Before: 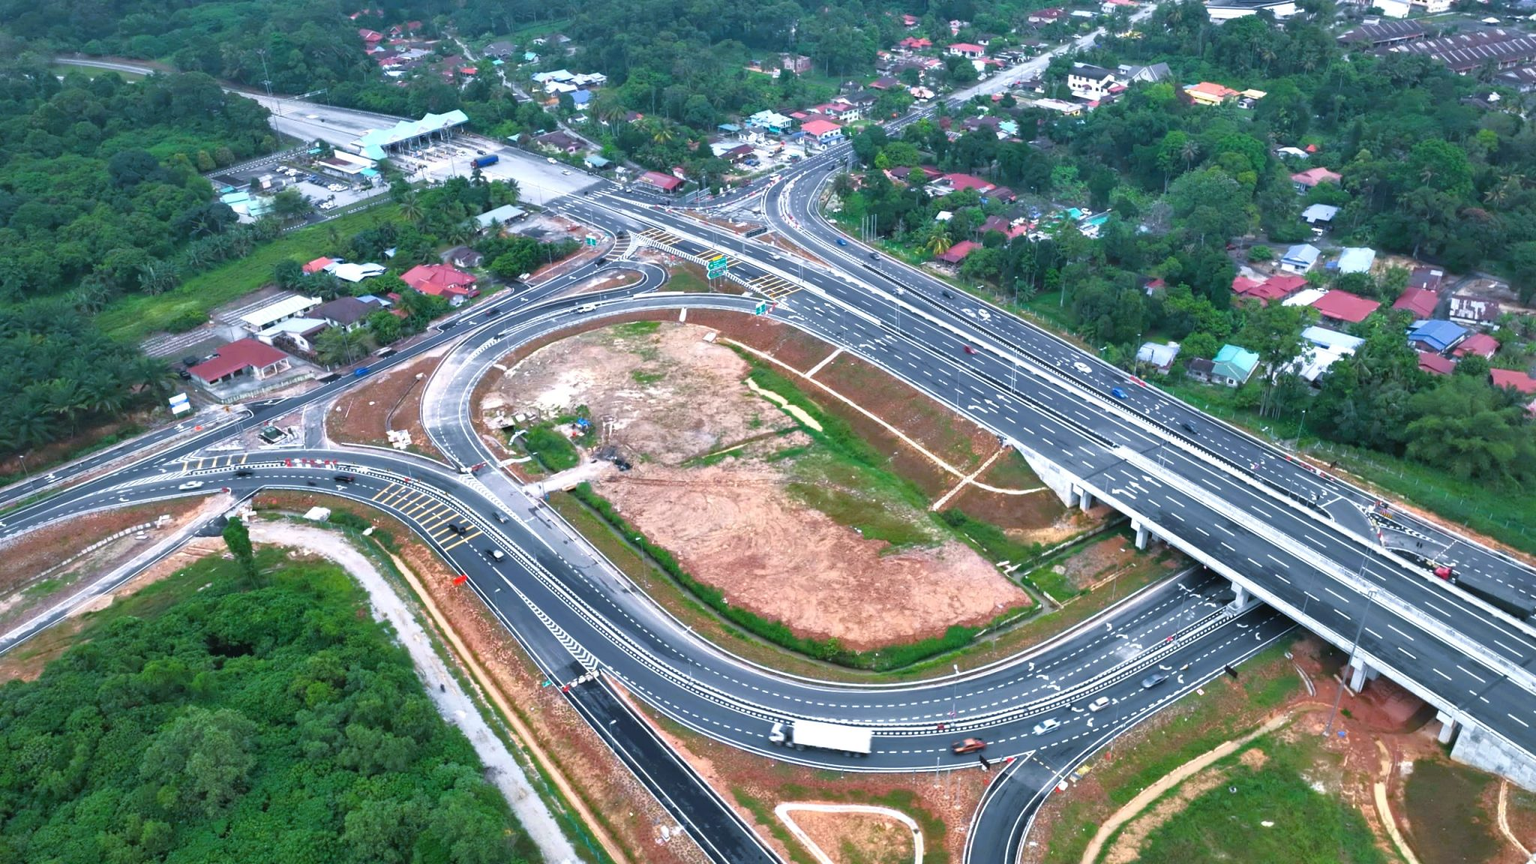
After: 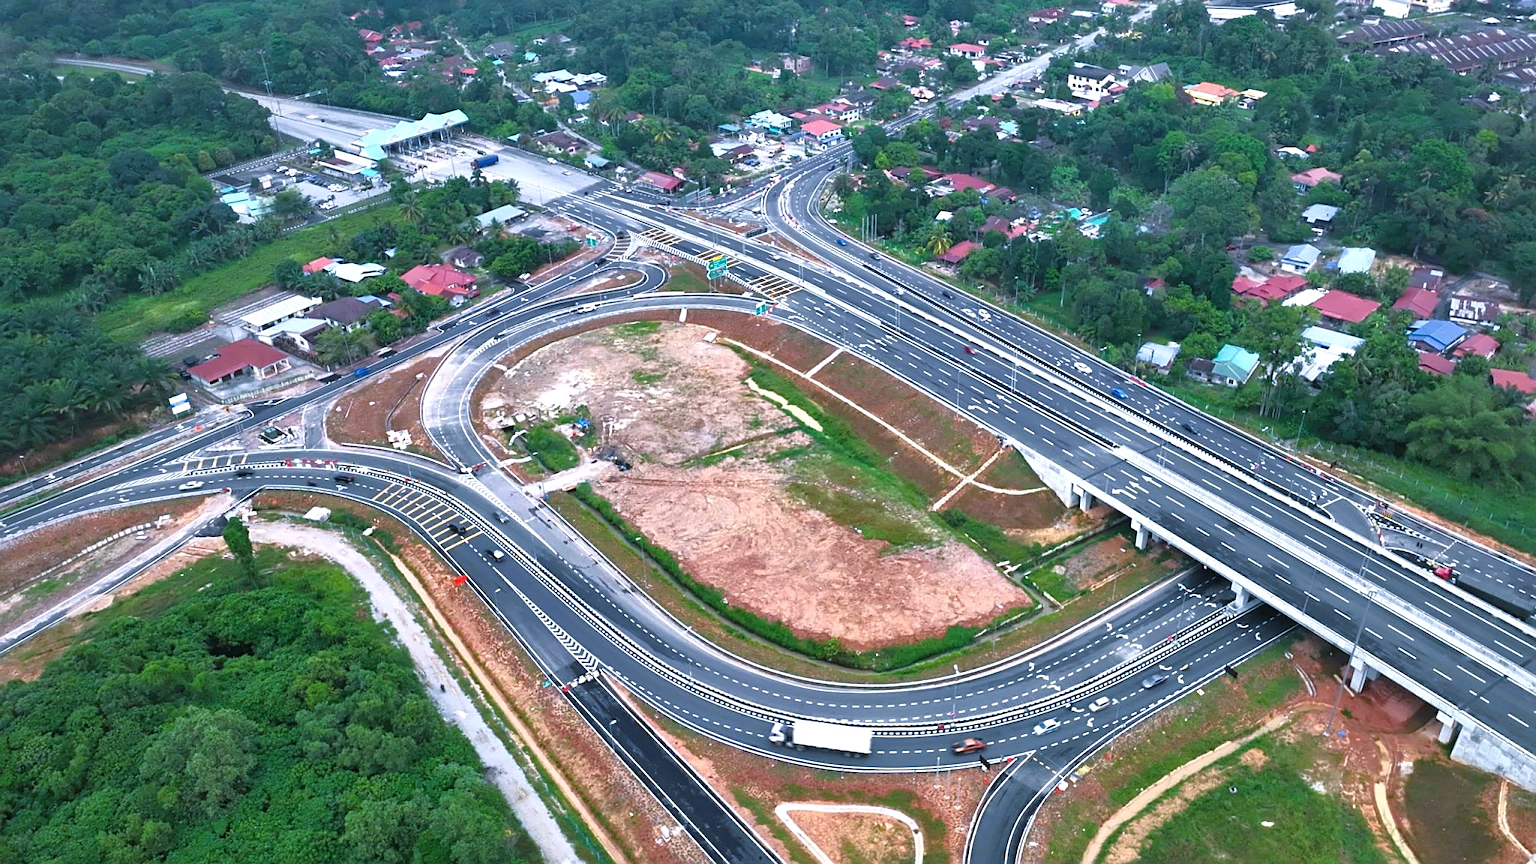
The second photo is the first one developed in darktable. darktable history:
rgb levels: preserve colors max RGB
sharpen: on, module defaults
white balance: red 1.004, blue 1.024
color correction: highlights a* -0.137, highlights b* 0.137
